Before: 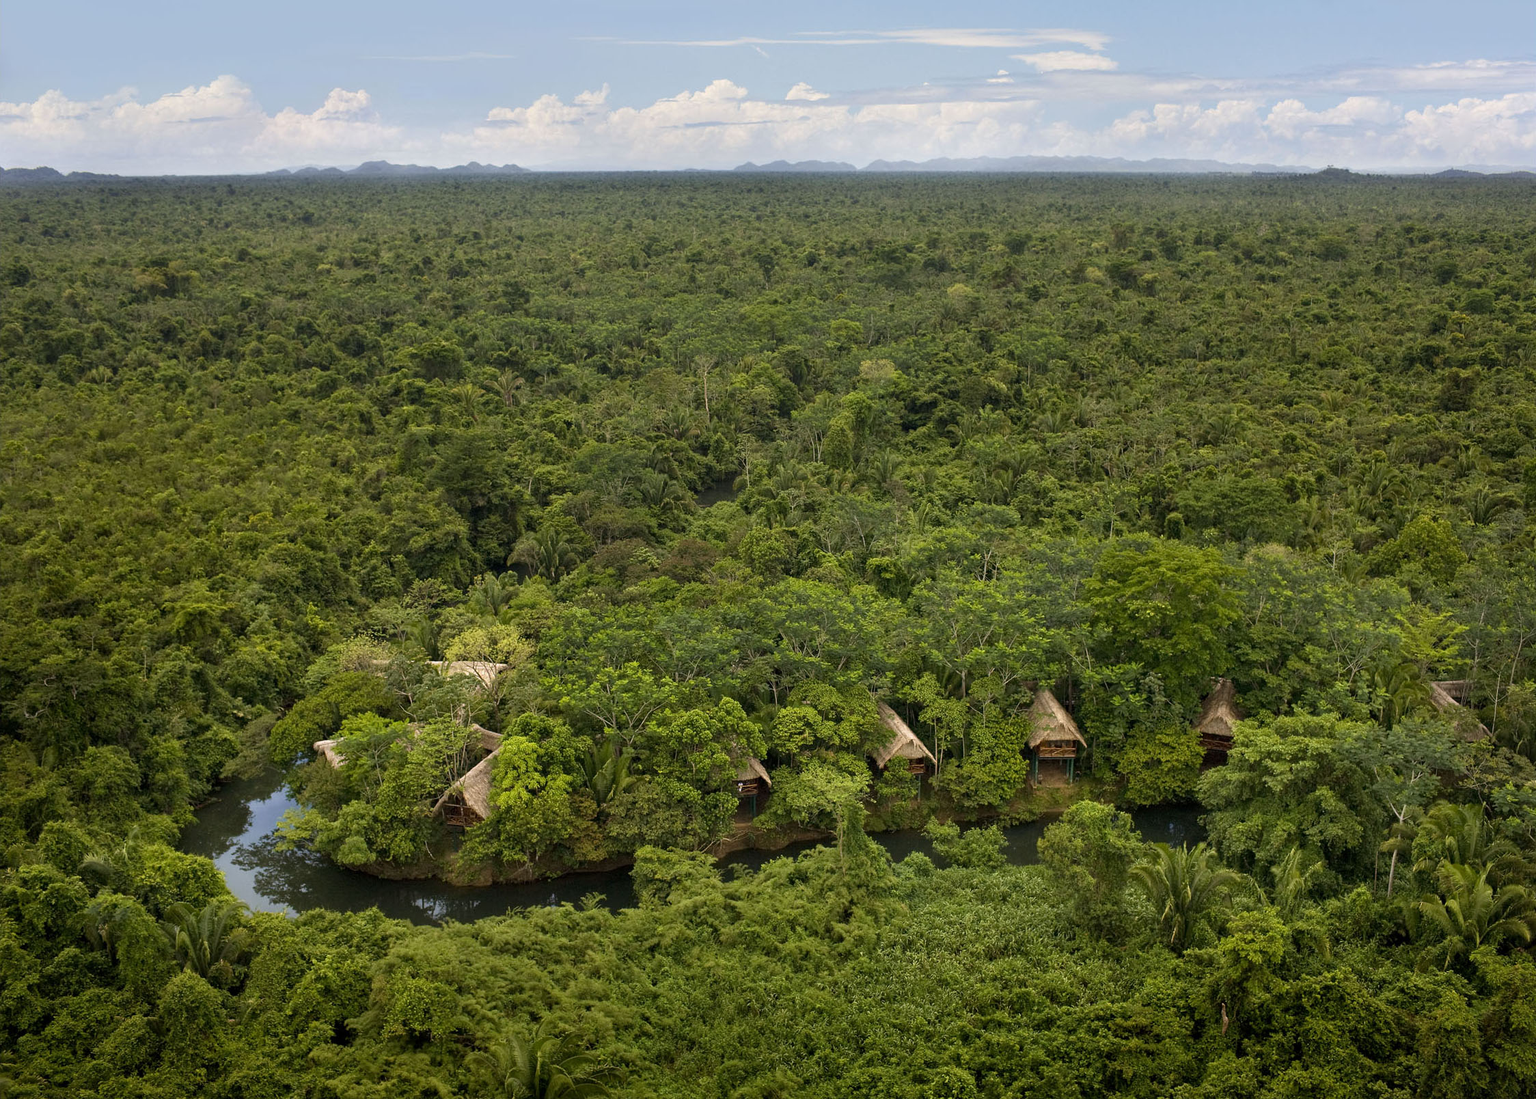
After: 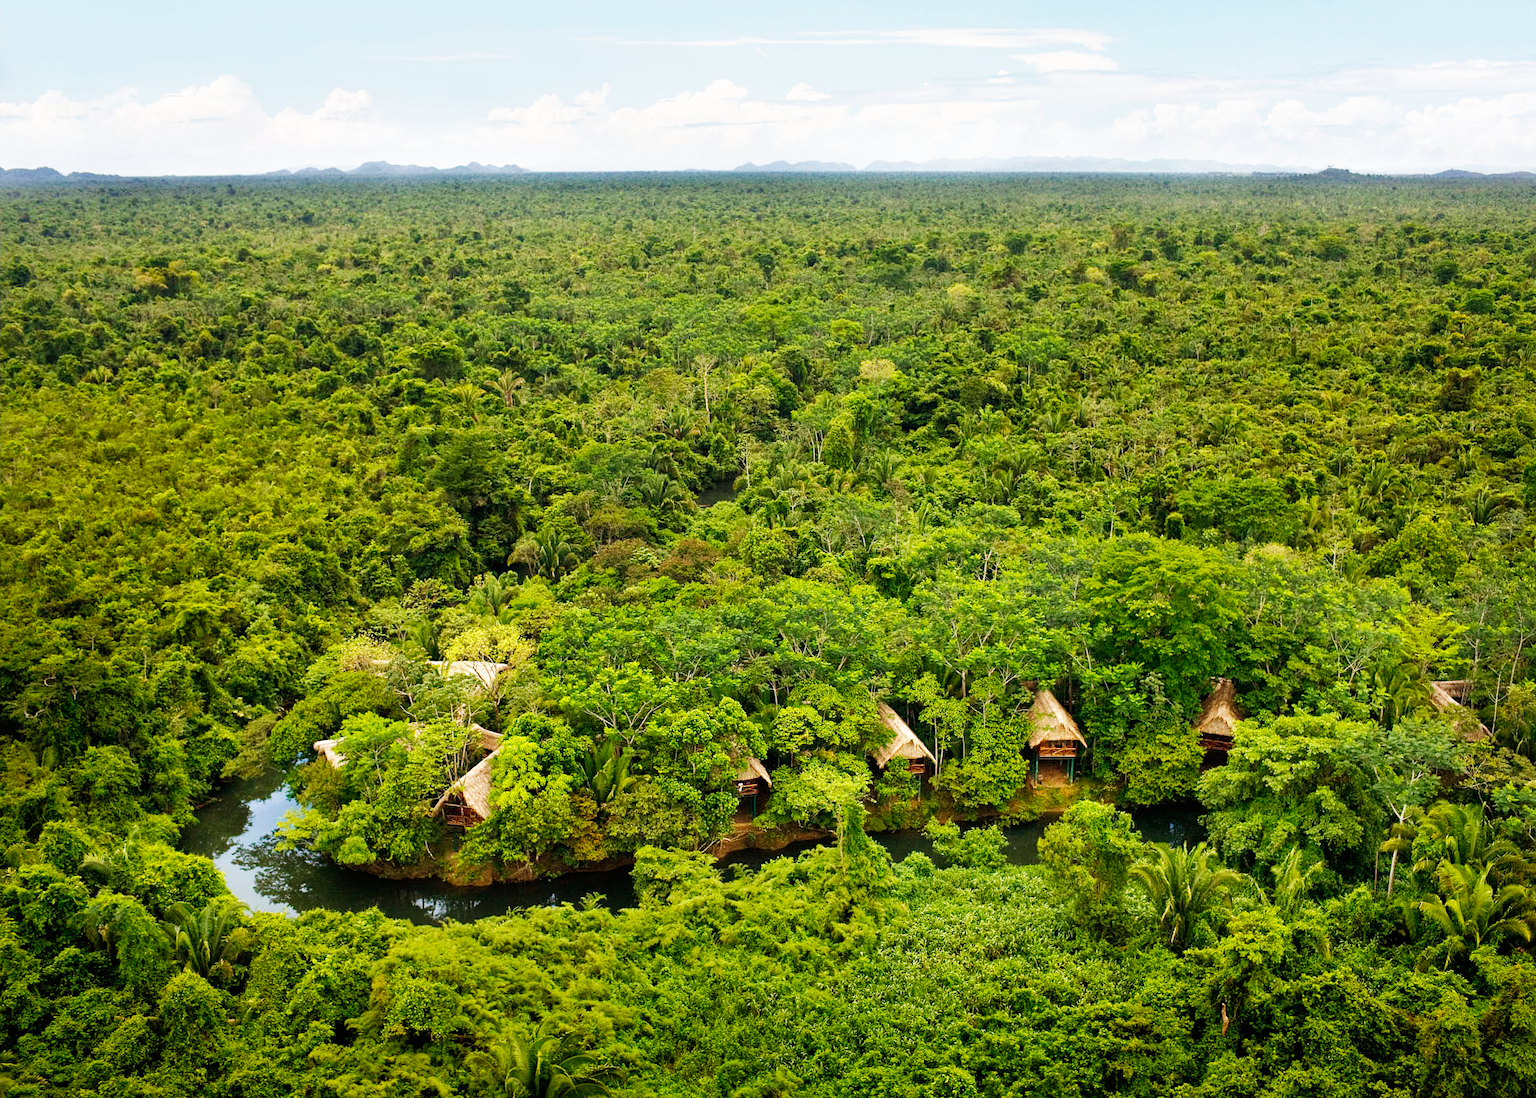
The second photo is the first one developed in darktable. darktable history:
shadows and highlights: on, module defaults
base curve: curves: ch0 [(0, 0) (0.007, 0.004) (0.027, 0.03) (0.046, 0.07) (0.207, 0.54) (0.442, 0.872) (0.673, 0.972) (1, 1)], preserve colors none
